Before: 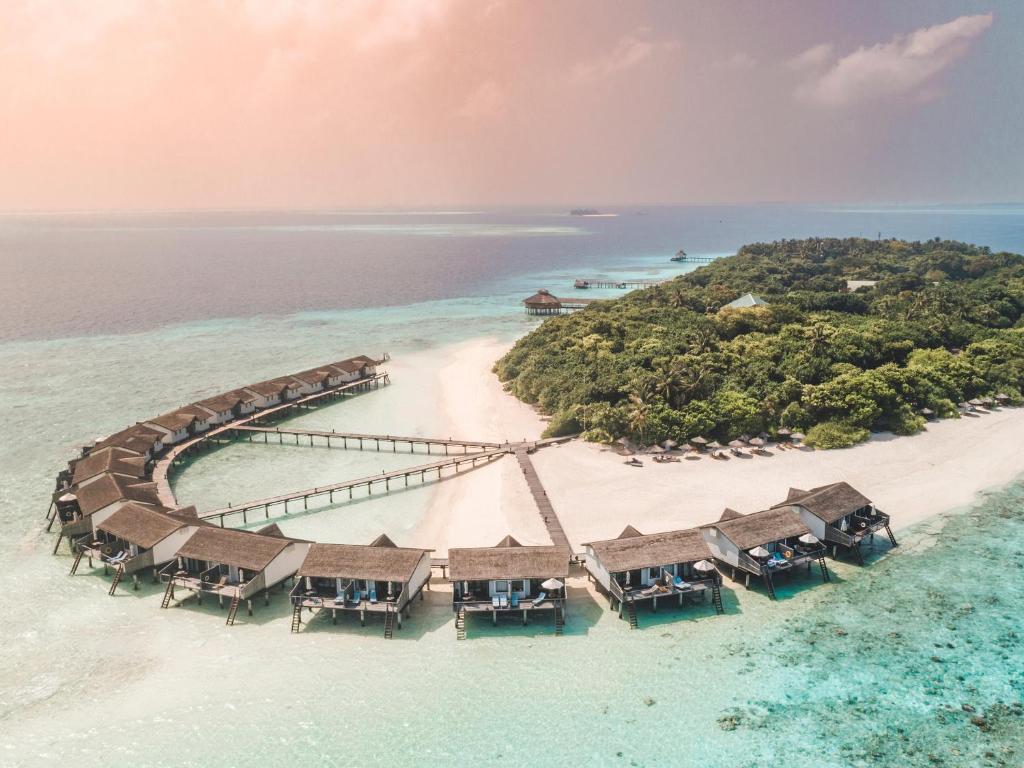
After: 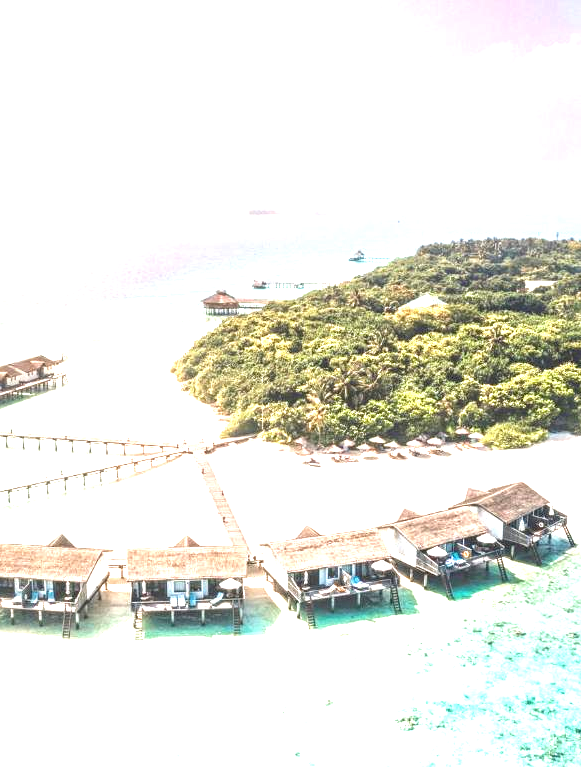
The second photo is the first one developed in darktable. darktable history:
exposure: black level correction 0.001, exposure 1.641 EV, compensate highlight preservation false
crop: left 31.542%, top 0.009%, right 11.636%
local contrast: detail 130%
color zones: curves: ch1 [(0, 0.513) (0.143, 0.524) (0.286, 0.511) (0.429, 0.506) (0.571, 0.503) (0.714, 0.503) (0.857, 0.508) (1, 0.513)]
